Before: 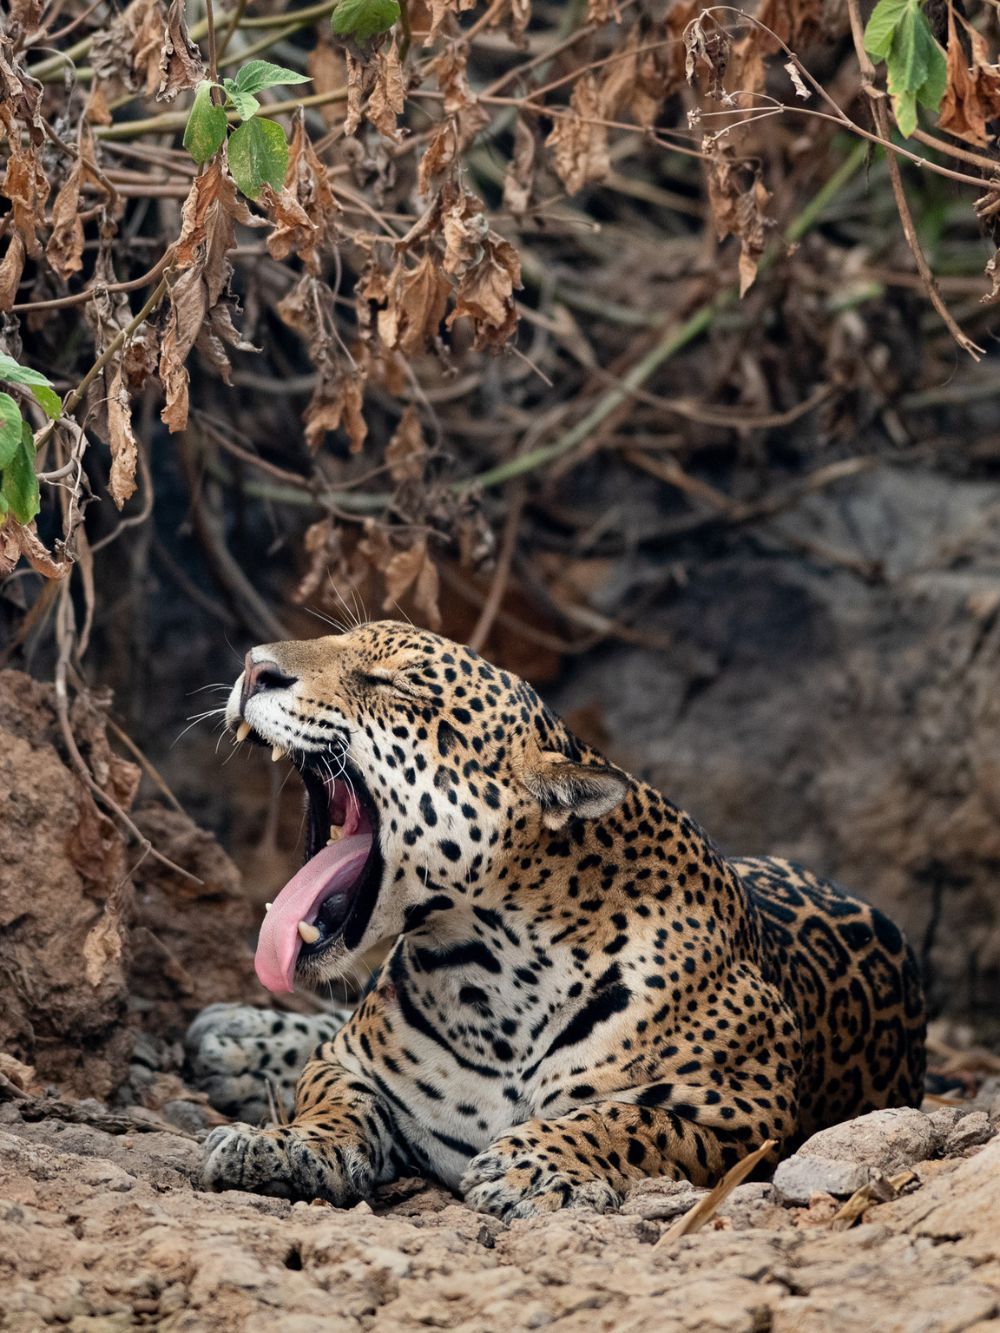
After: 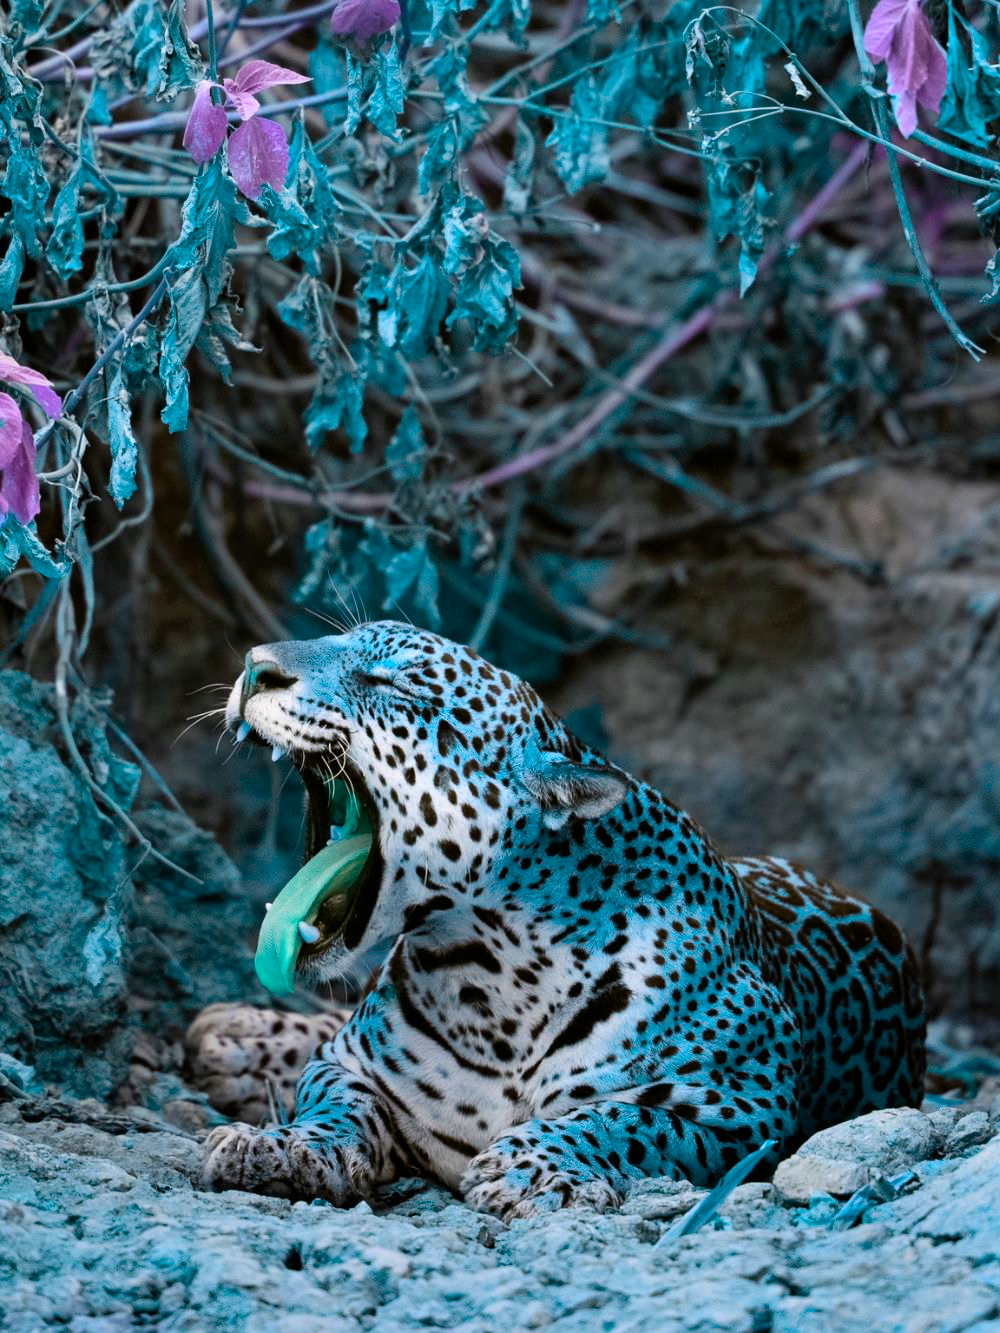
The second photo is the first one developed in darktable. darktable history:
white balance: emerald 1
color balance rgb: hue shift 180°, global vibrance 50%, contrast 0.32%
